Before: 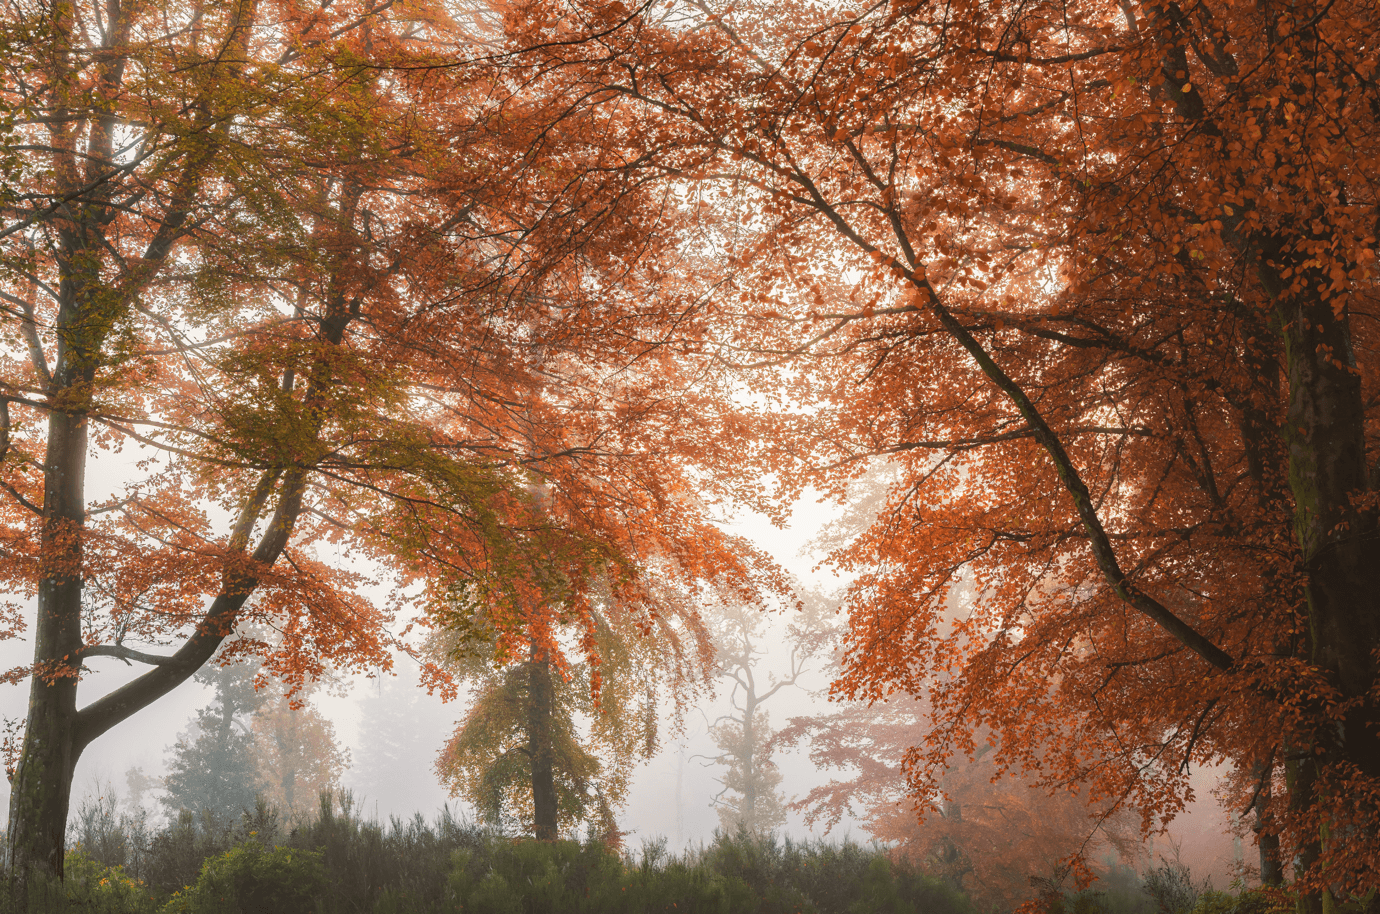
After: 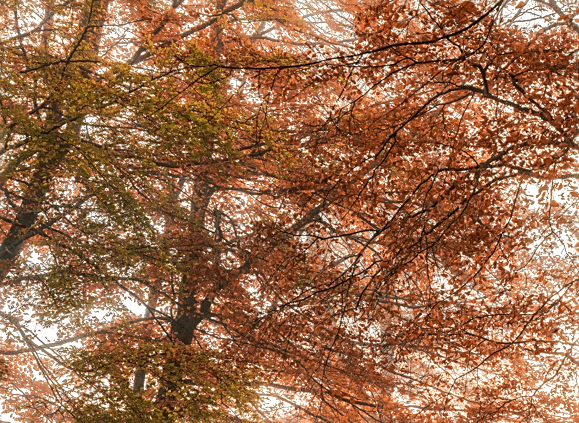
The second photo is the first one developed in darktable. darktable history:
crop and rotate: left 10.817%, top 0.062%, right 47.194%, bottom 53.626%
local contrast: detail 144%
sharpen: on, module defaults
